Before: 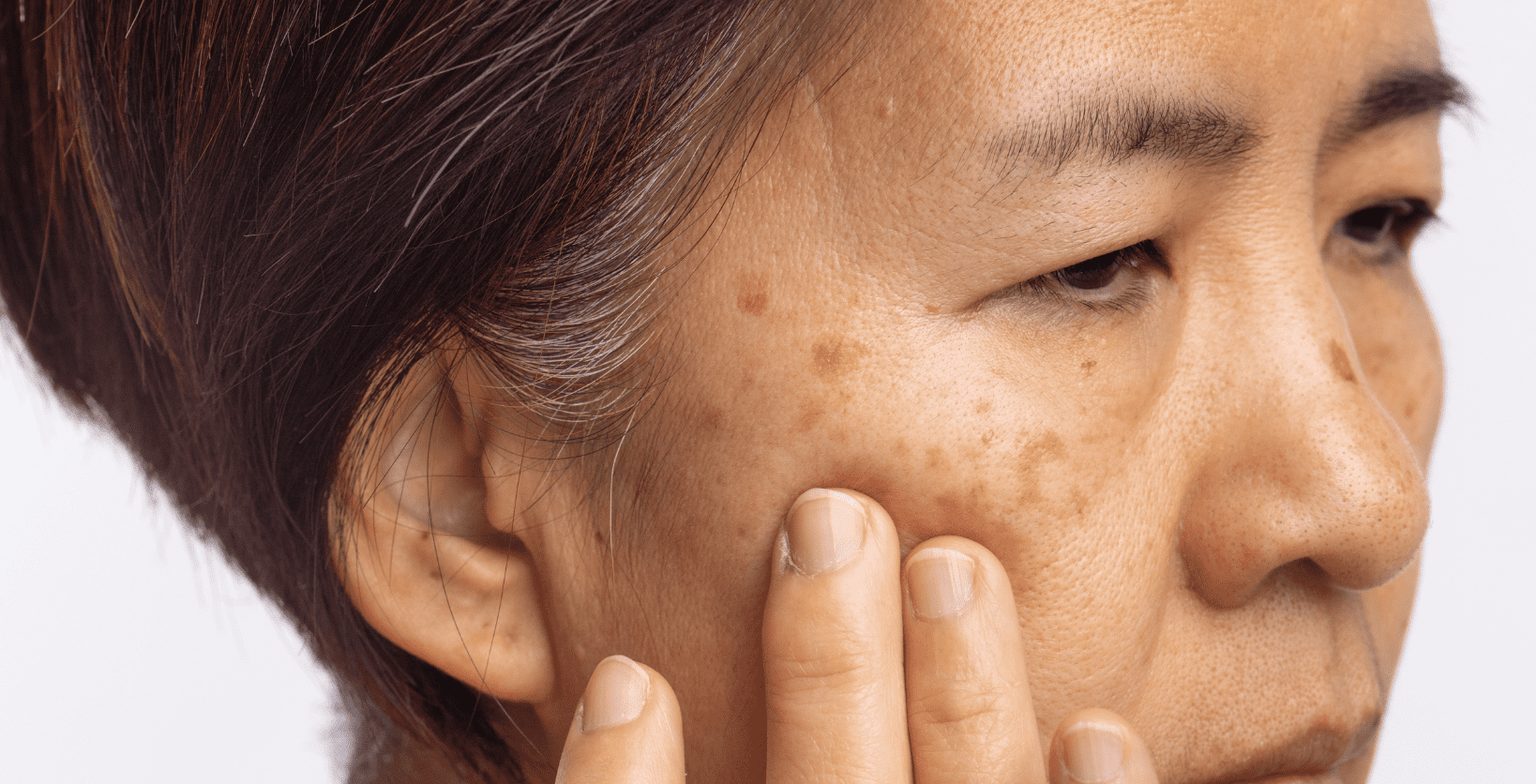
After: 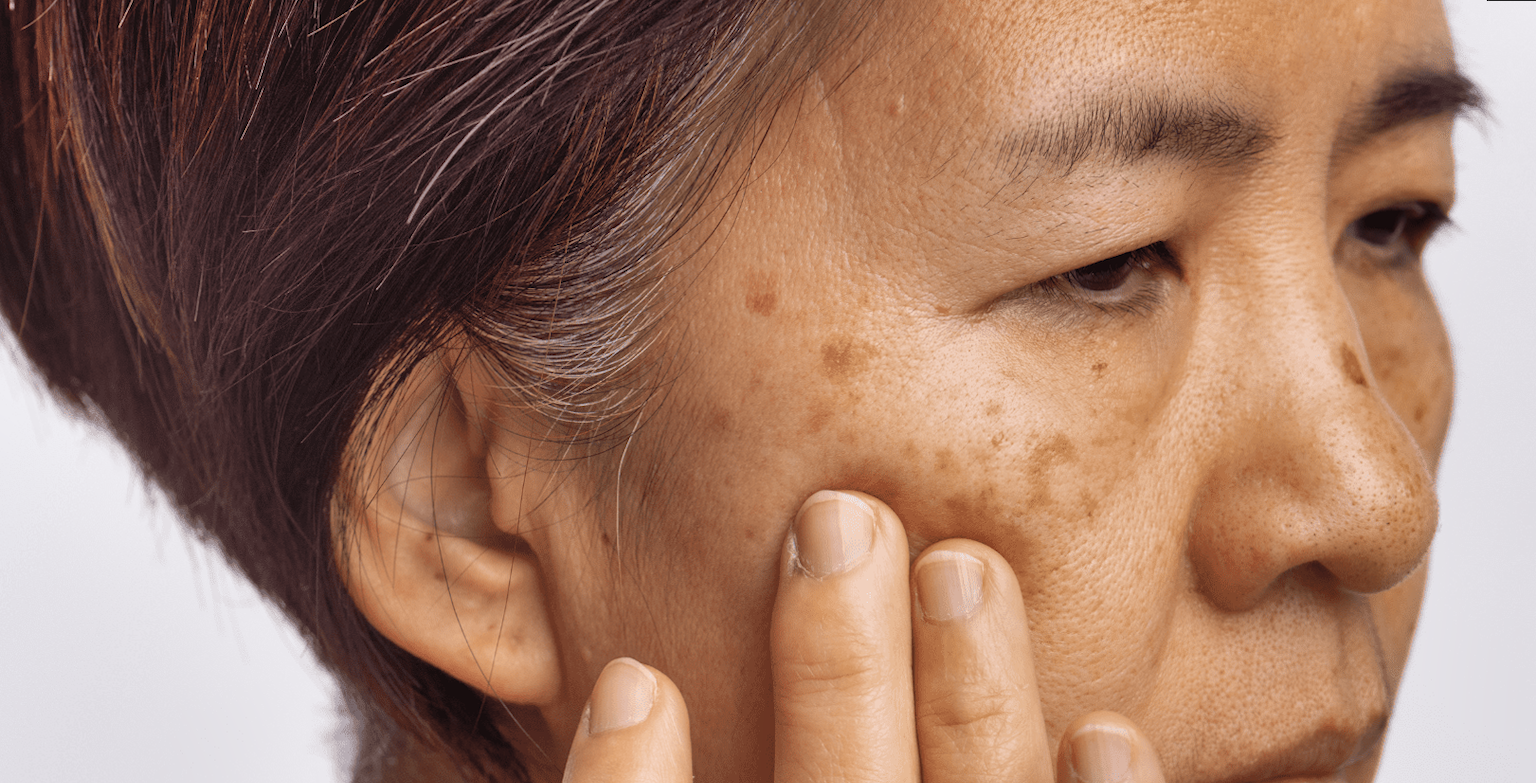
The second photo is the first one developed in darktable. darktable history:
shadows and highlights: shadows 43.71, white point adjustment -1.46, soften with gaussian
contrast equalizer: y [[0.5 ×6], [0.5 ×6], [0.5, 0.5, 0.501, 0.545, 0.707, 0.863], [0 ×6], [0 ×6]]
rotate and perspective: rotation 0.174°, lens shift (vertical) 0.013, lens shift (horizontal) 0.019, shear 0.001, automatic cropping original format, crop left 0.007, crop right 0.991, crop top 0.016, crop bottom 0.997
